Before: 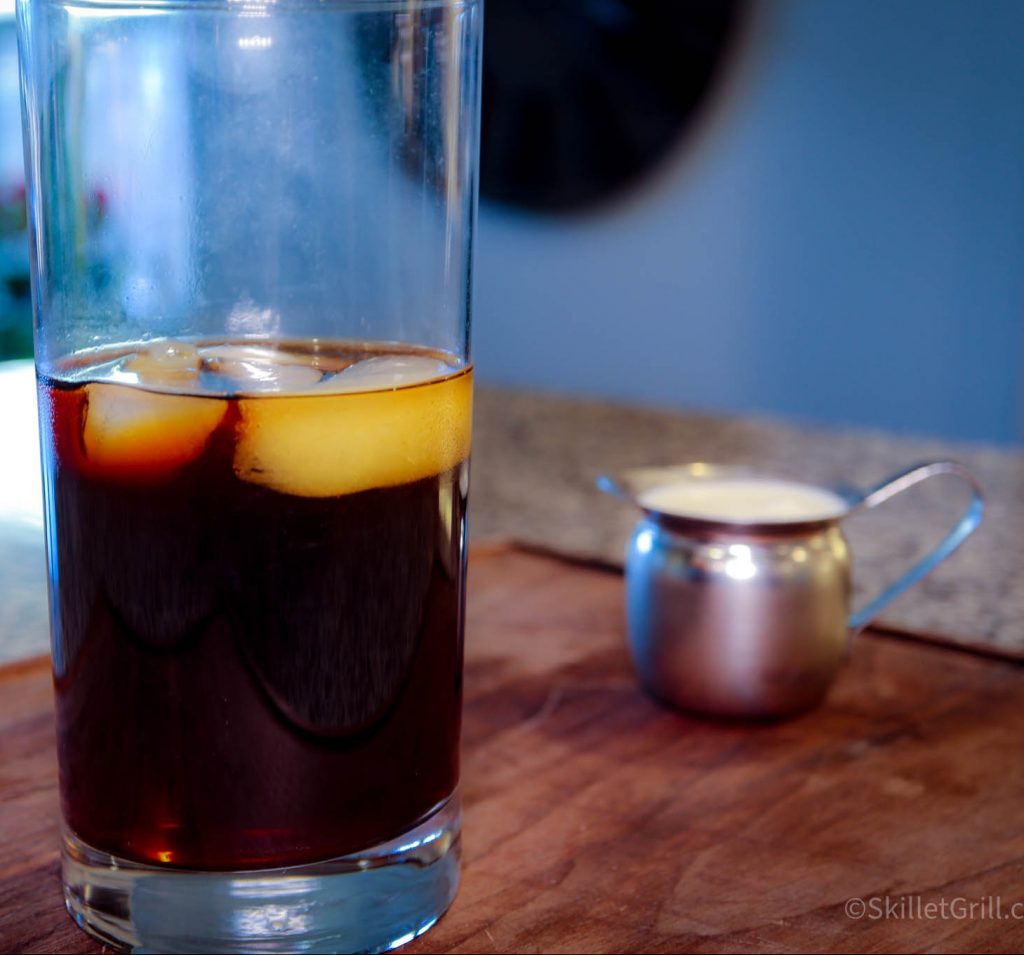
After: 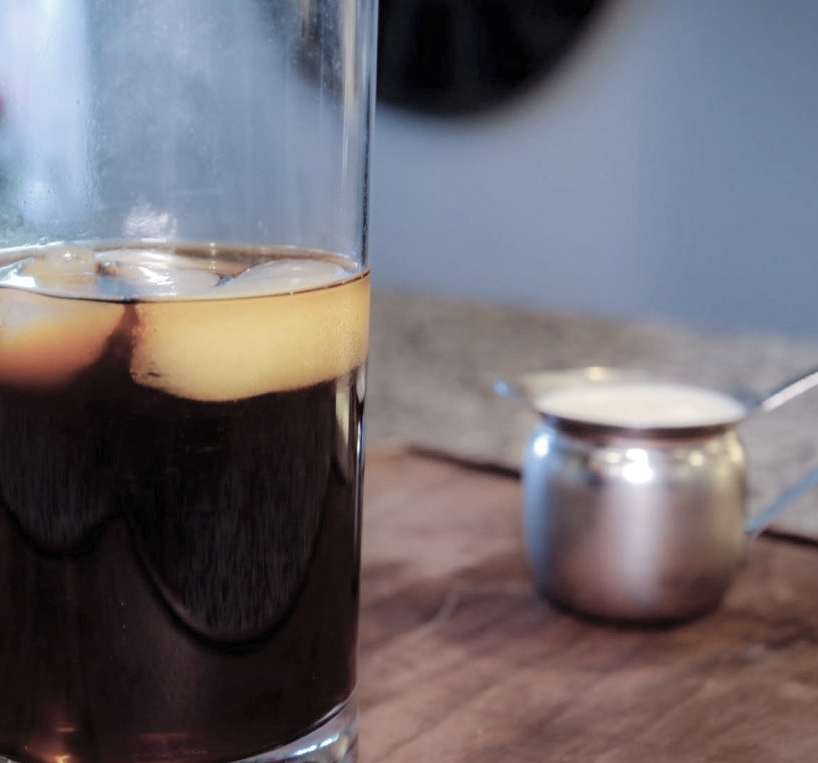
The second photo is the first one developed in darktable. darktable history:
crop and rotate: left 10.071%, top 10.071%, right 10.02%, bottom 10.02%
contrast brightness saturation: brightness 0.18, saturation -0.5
